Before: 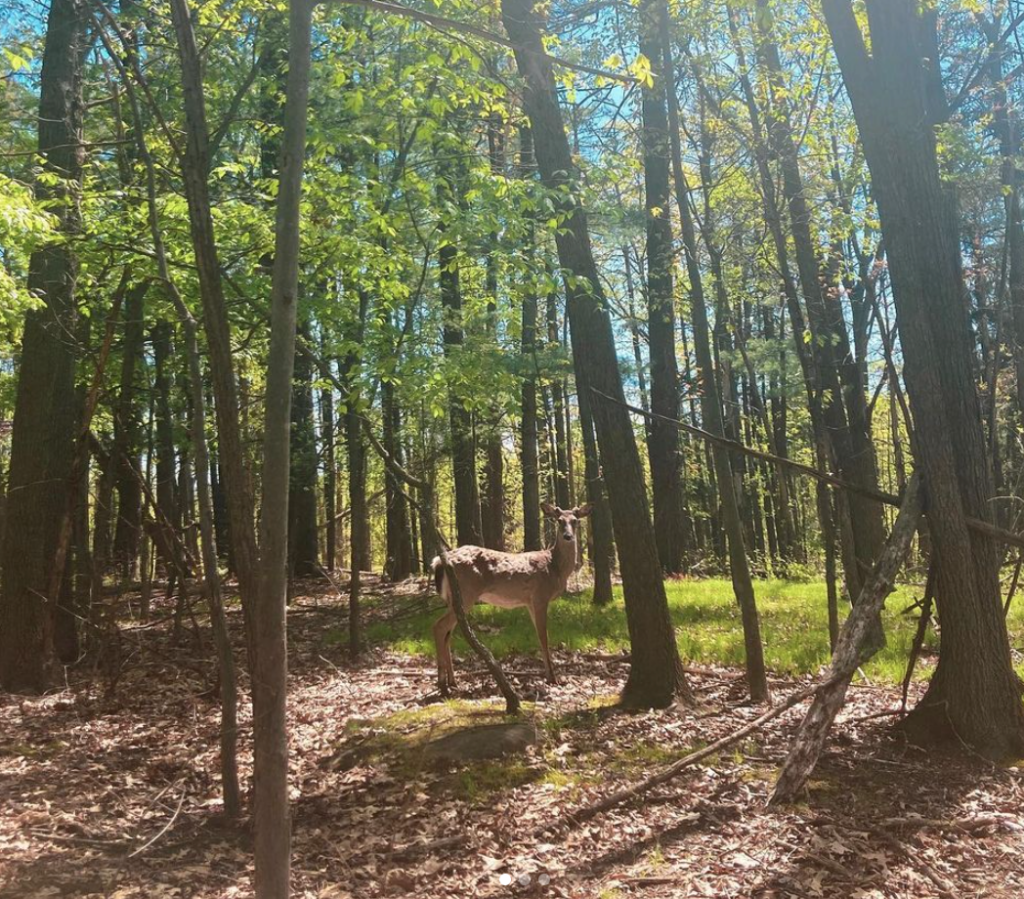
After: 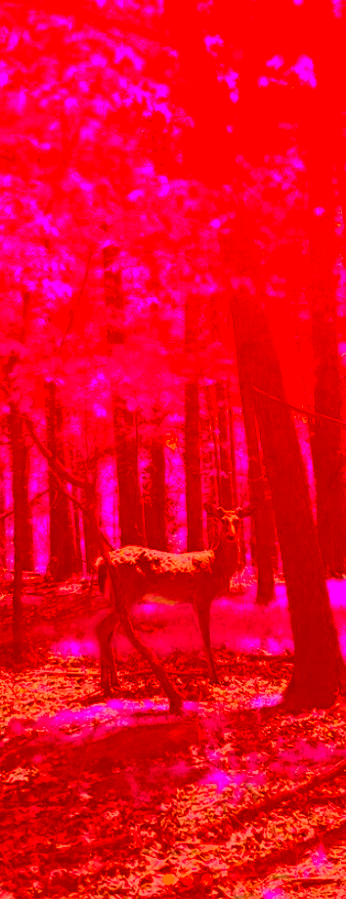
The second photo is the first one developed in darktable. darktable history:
crop: left 32.91%, right 33.228%
color correction: highlights a* -39.58, highlights b* -39.63, shadows a* -39.22, shadows b* -39.93, saturation -2.96
